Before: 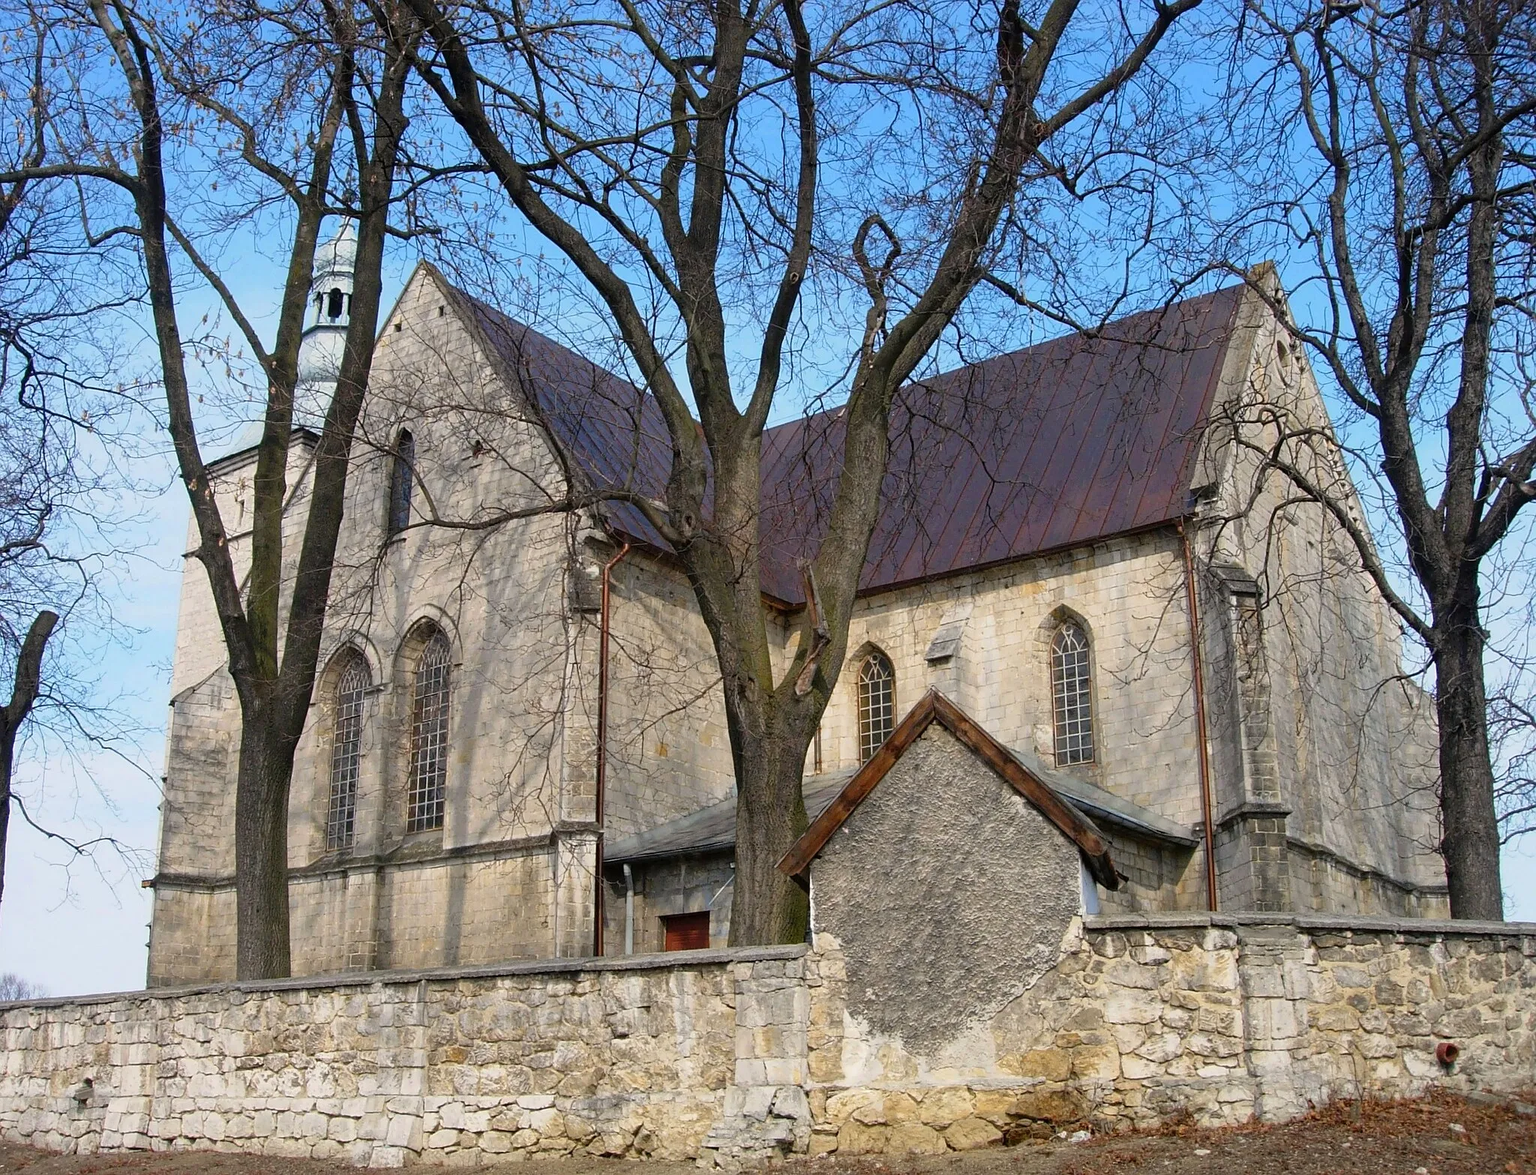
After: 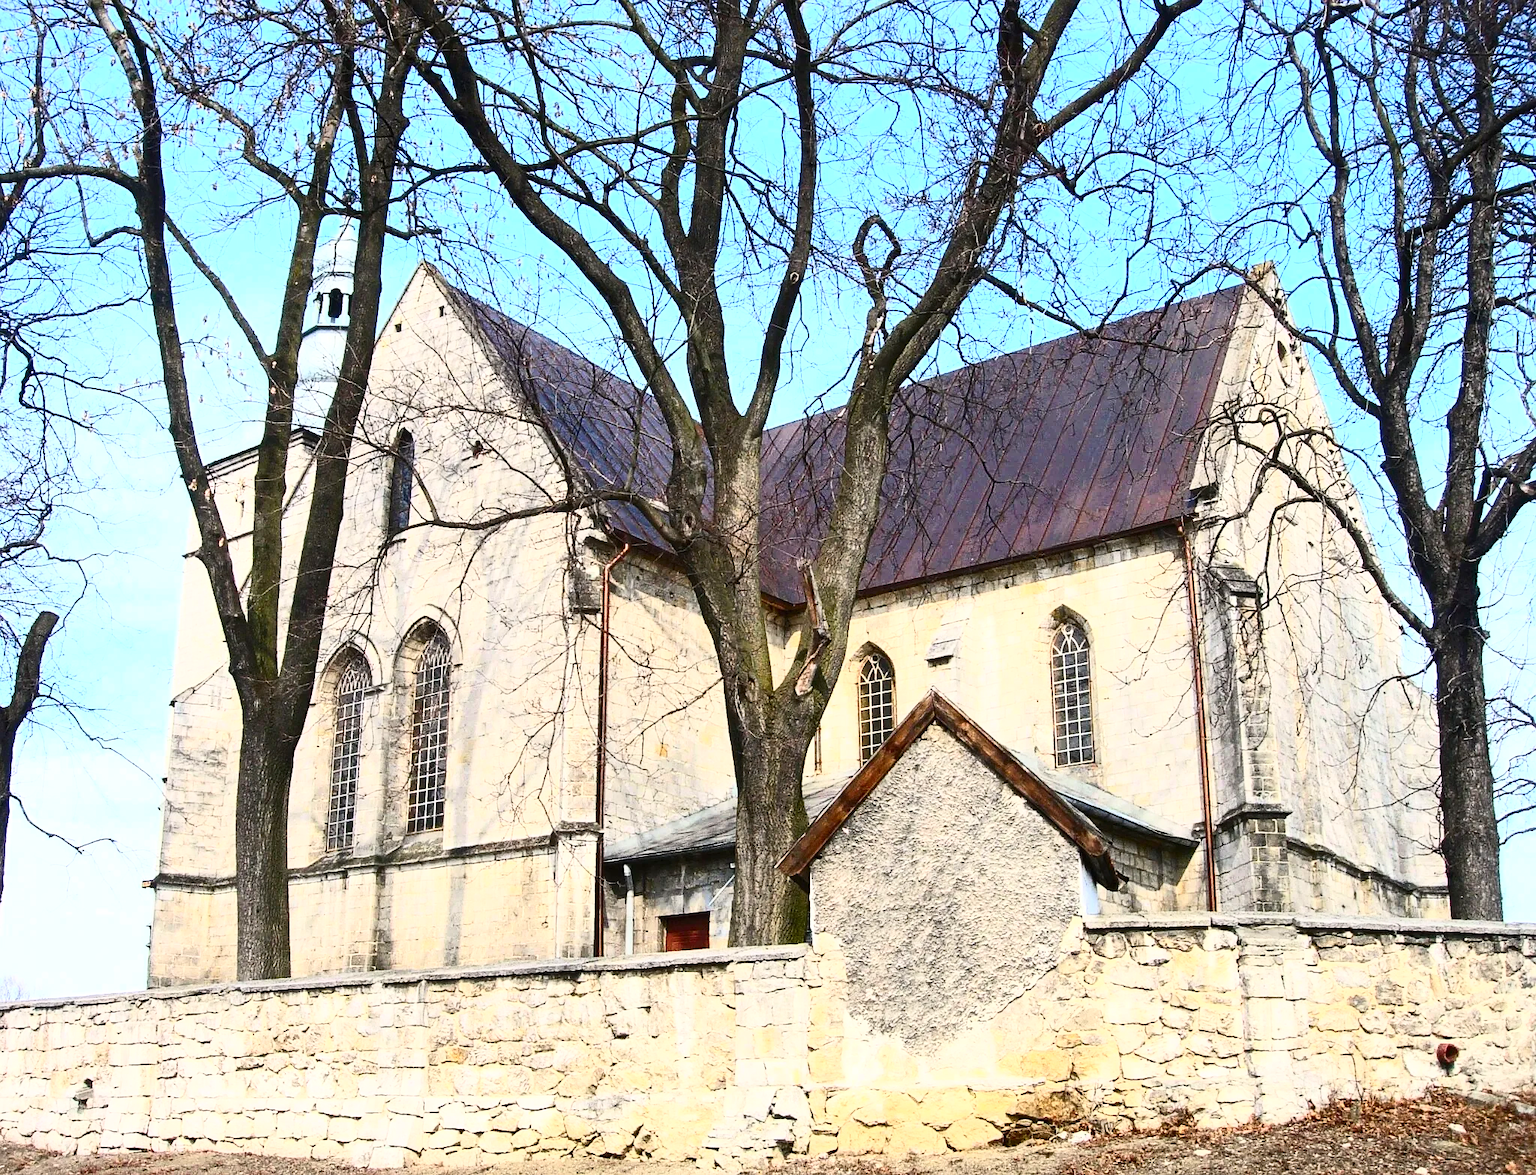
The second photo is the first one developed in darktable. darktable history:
exposure: black level correction 0, exposure 0.5 EV, compensate highlight preservation false
contrast brightness saturation: contrast 0.62, brightness 0.34, saturation 0.14
